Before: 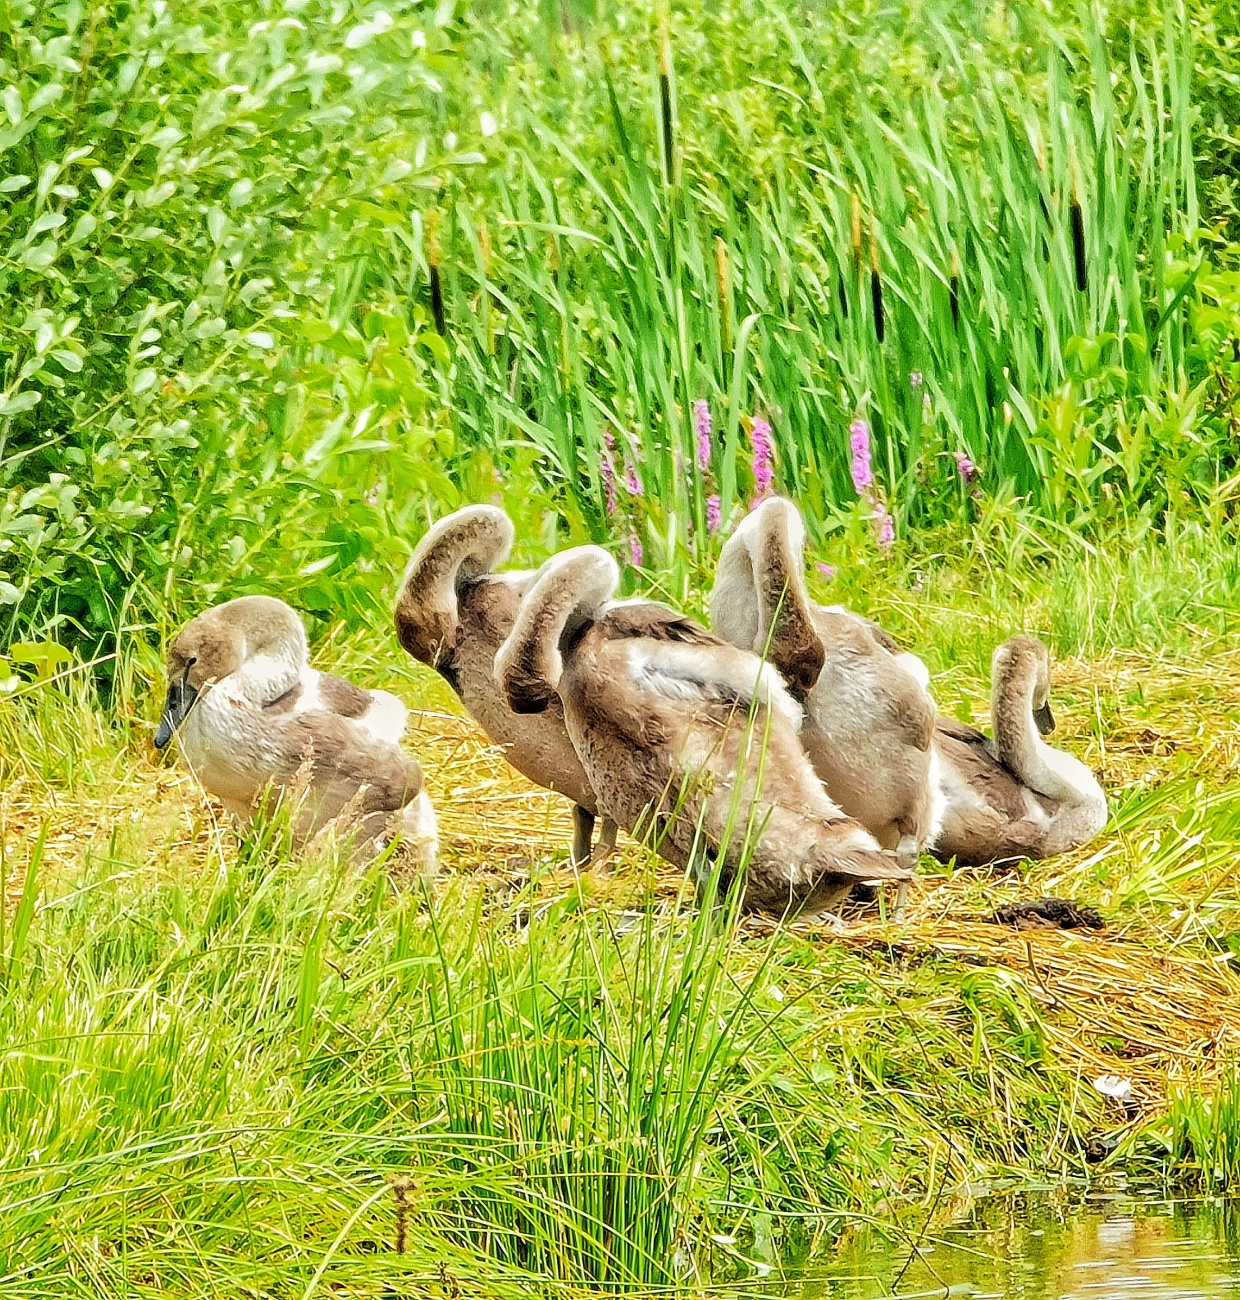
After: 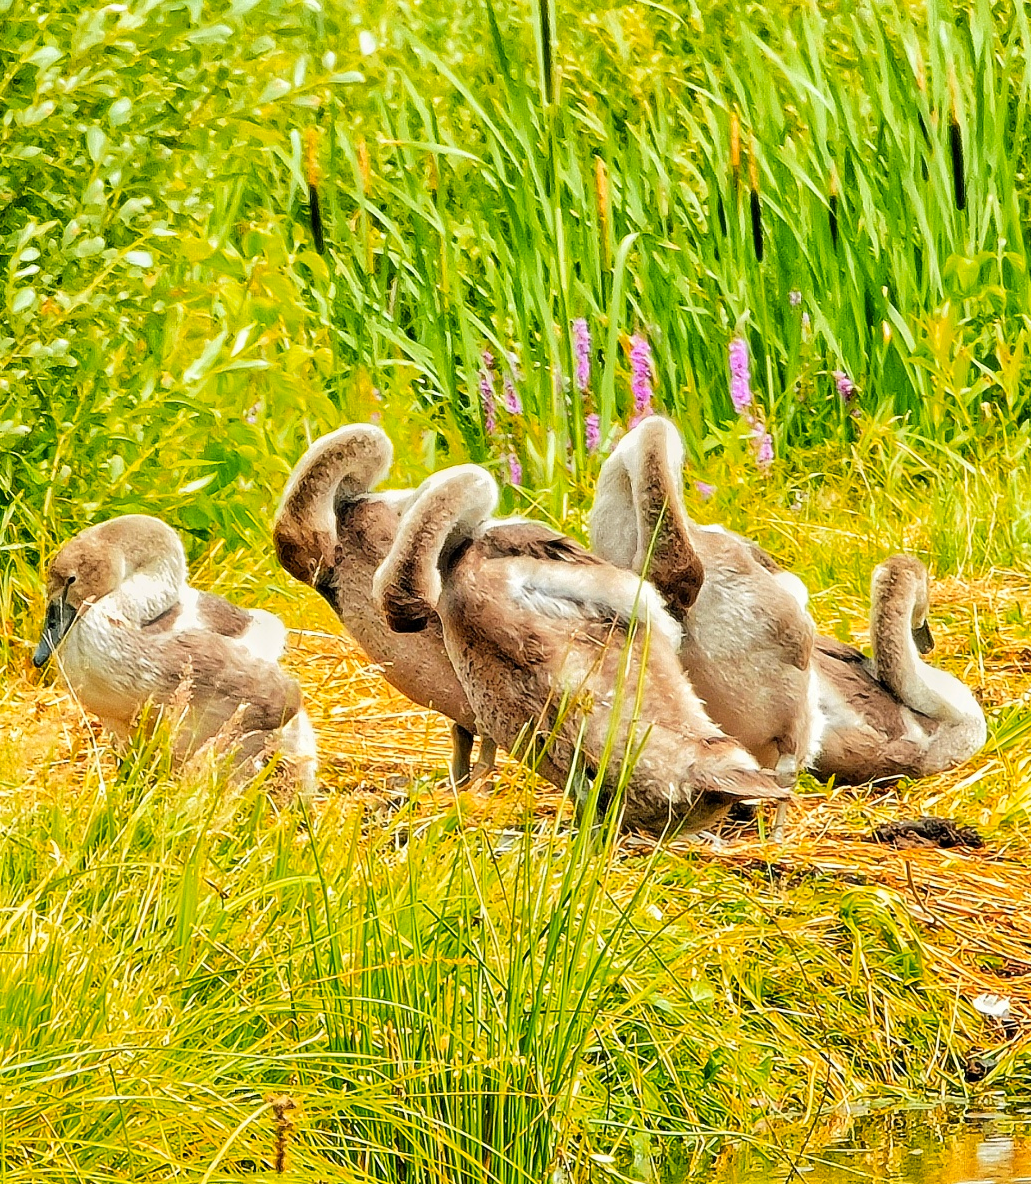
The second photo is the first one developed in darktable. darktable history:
crop: left 9.775%, top 6.284%, right 7.024%, bottom 2.572%
color zones: curves: ch1 [(0.24, 0.629) (0.75, 0.5)]; ch2 [(0.255, 0.454) (0.745, 0.491)]
